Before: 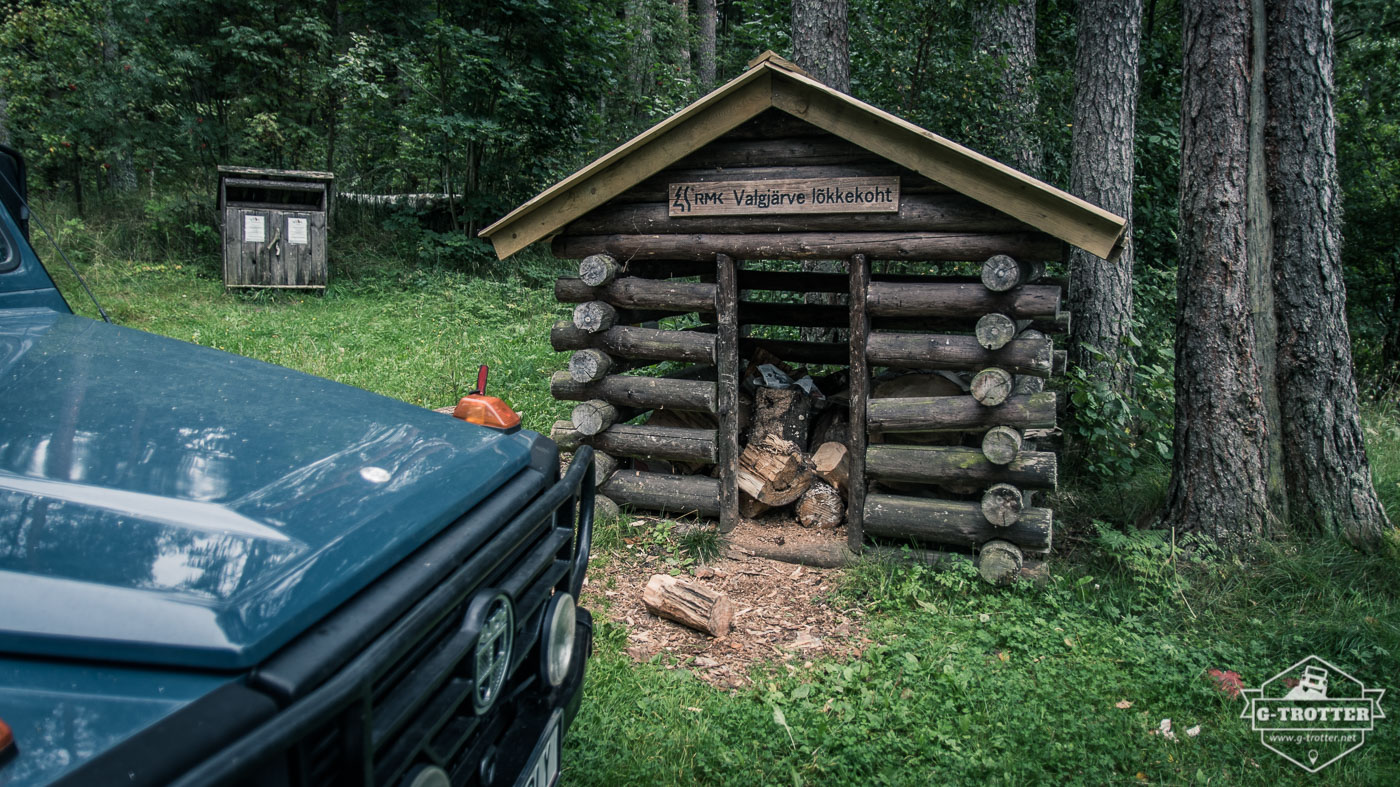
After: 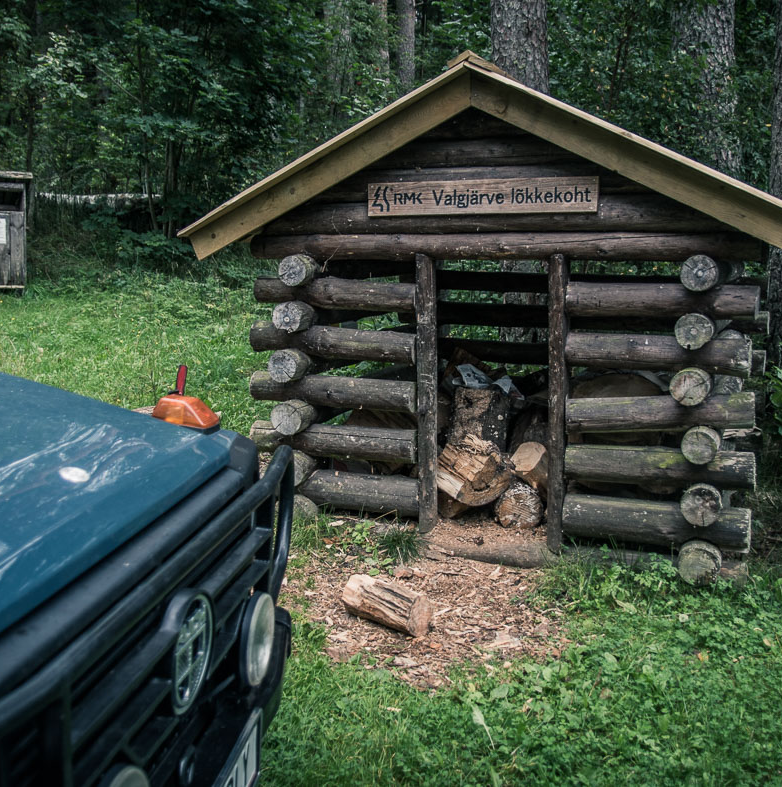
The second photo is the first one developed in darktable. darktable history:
crop: left 21.545%, right 22.554%
